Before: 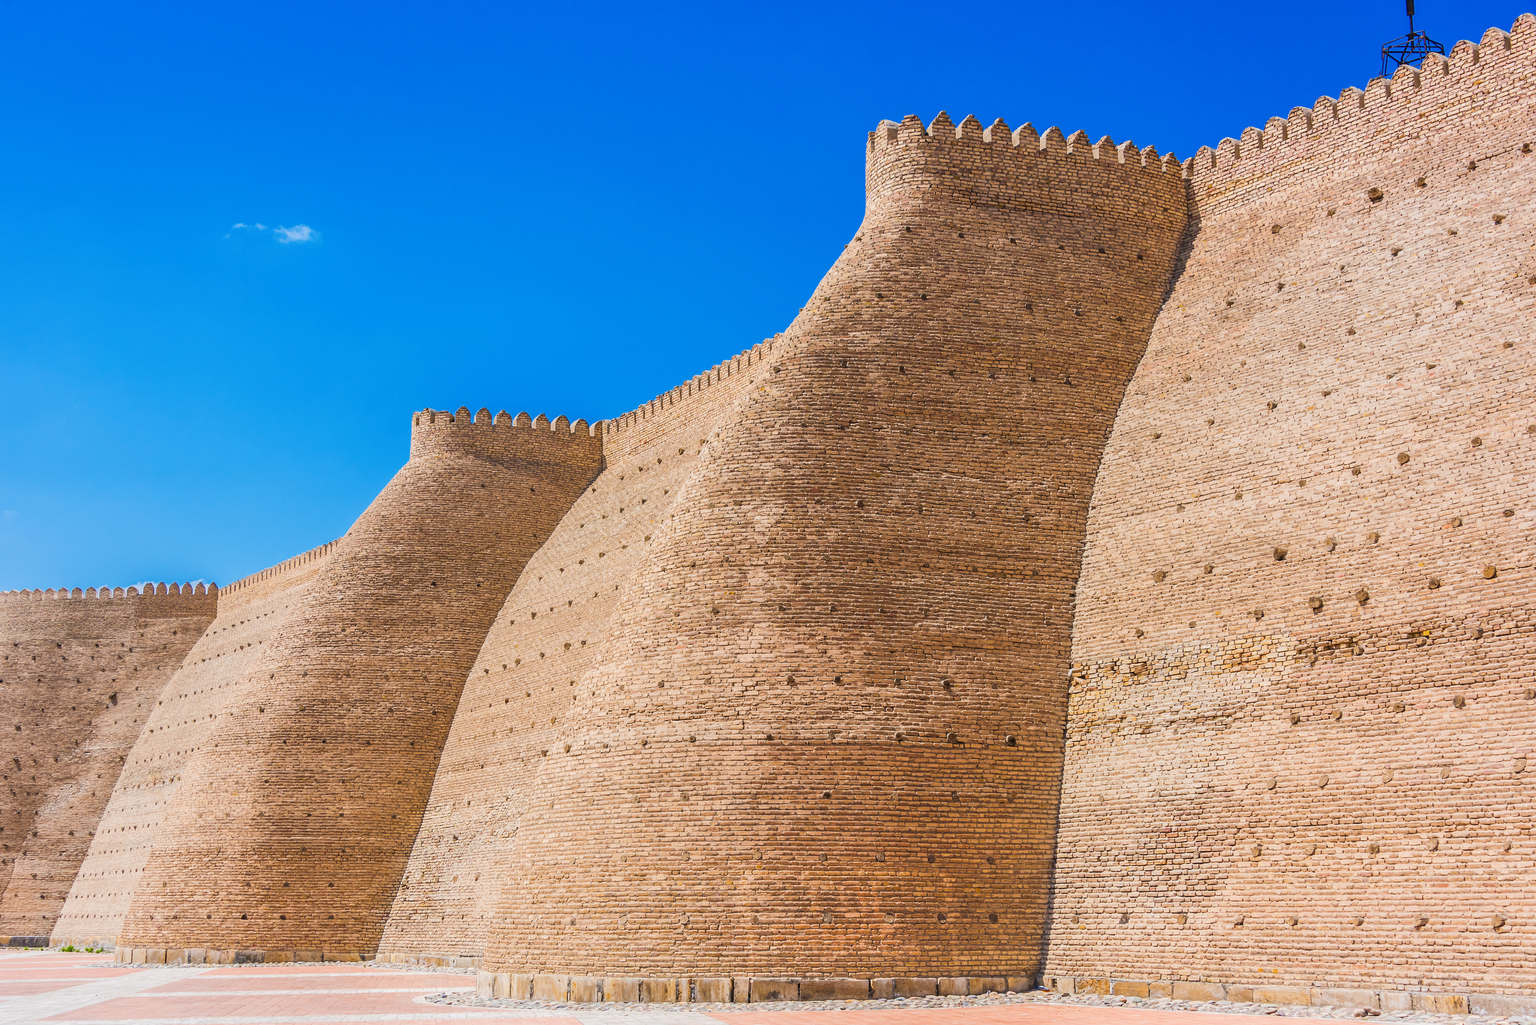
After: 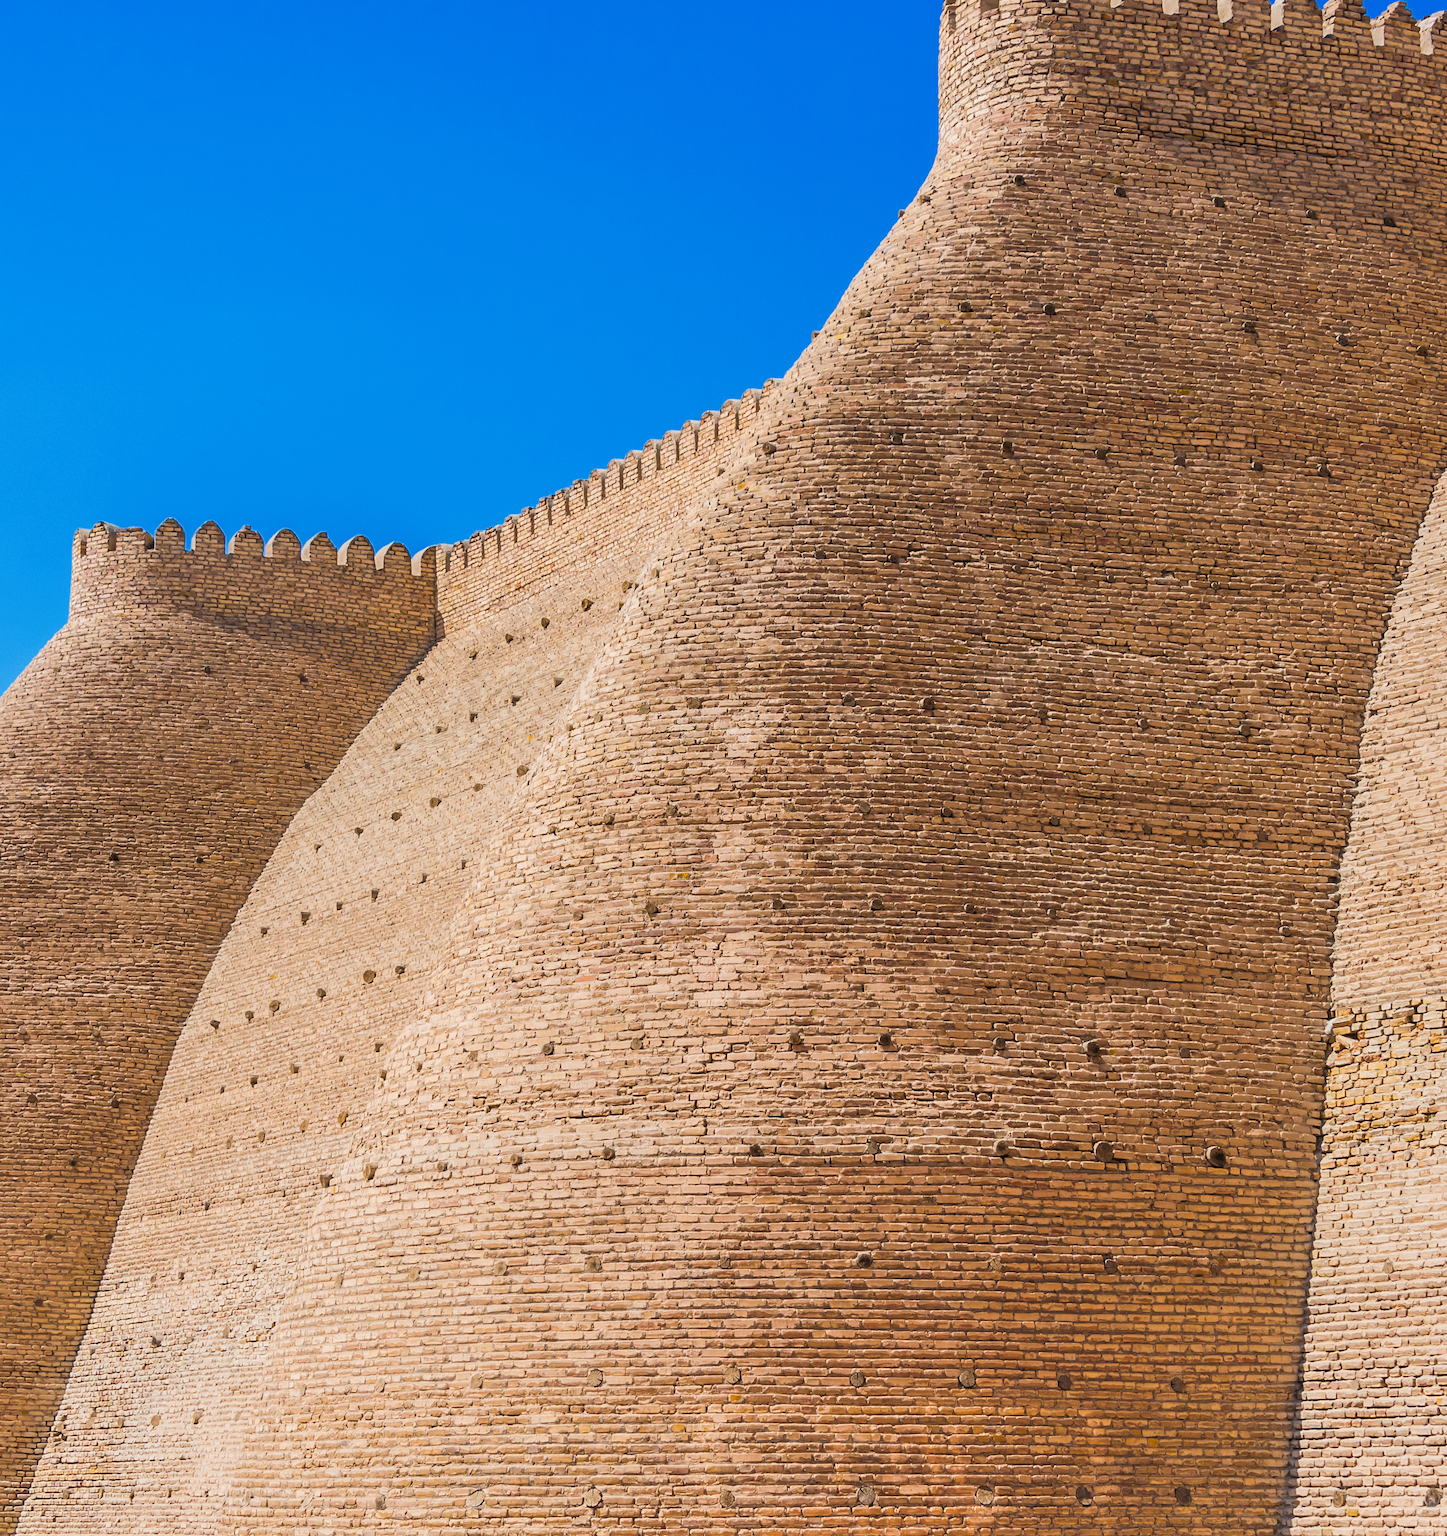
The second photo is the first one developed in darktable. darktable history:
crop and rotate: angle 0.013°, left 24.352%, top 13.148%, right 26.249%, bottom 8.314%
exposure: compensate exposure bias true, compensate highlight preservation false
